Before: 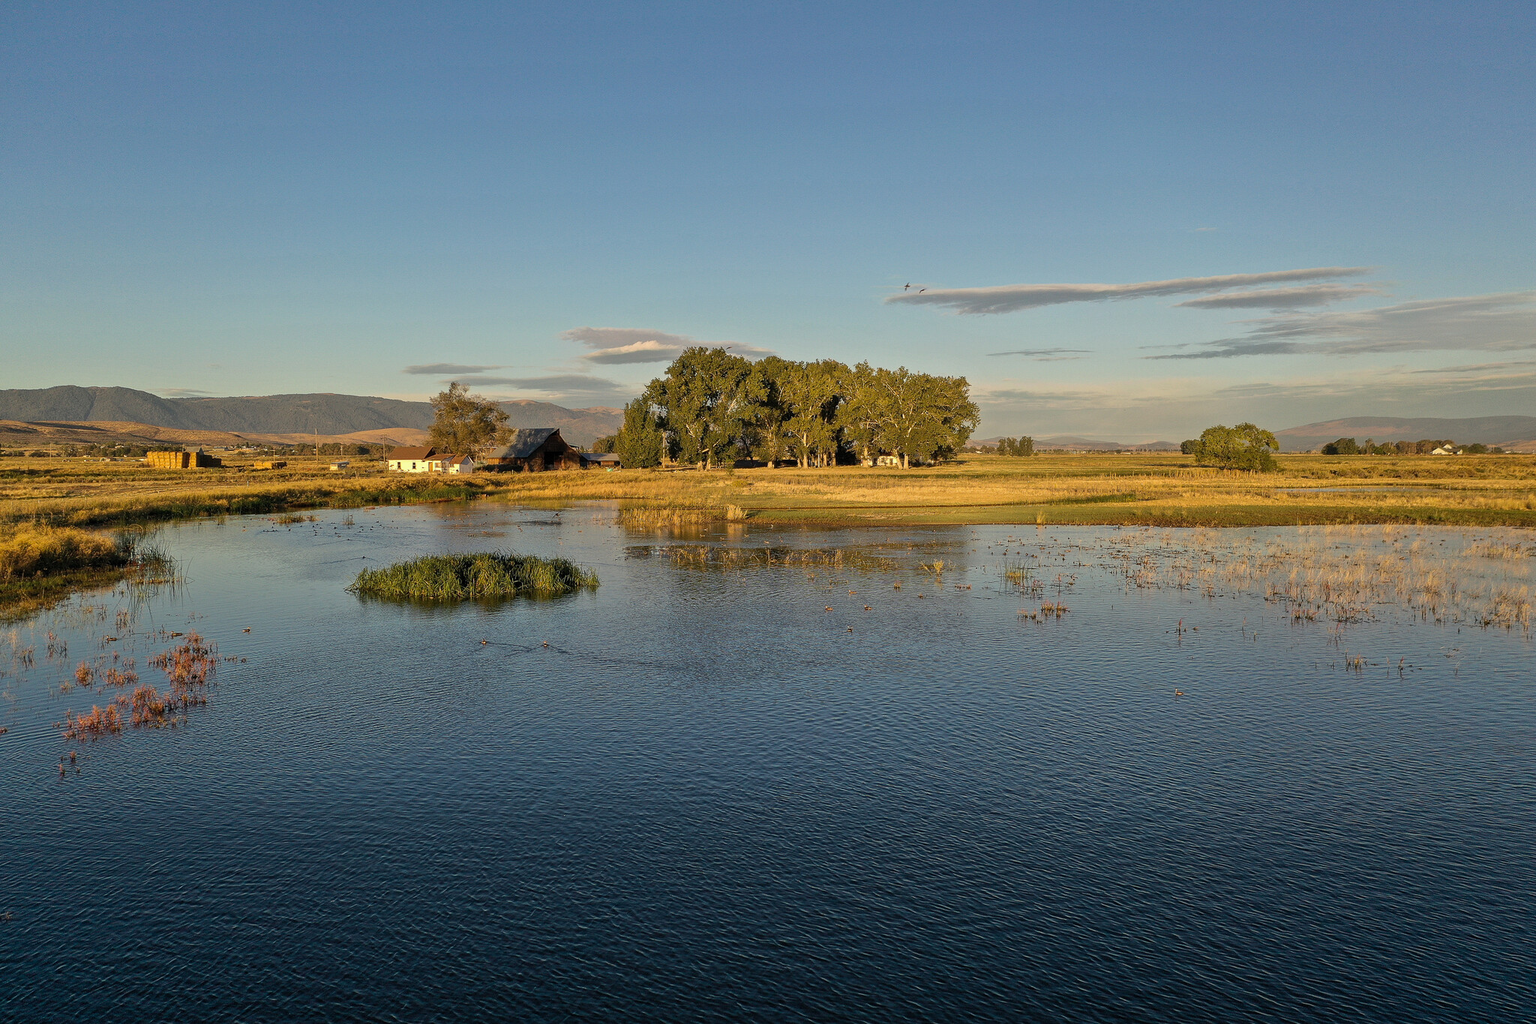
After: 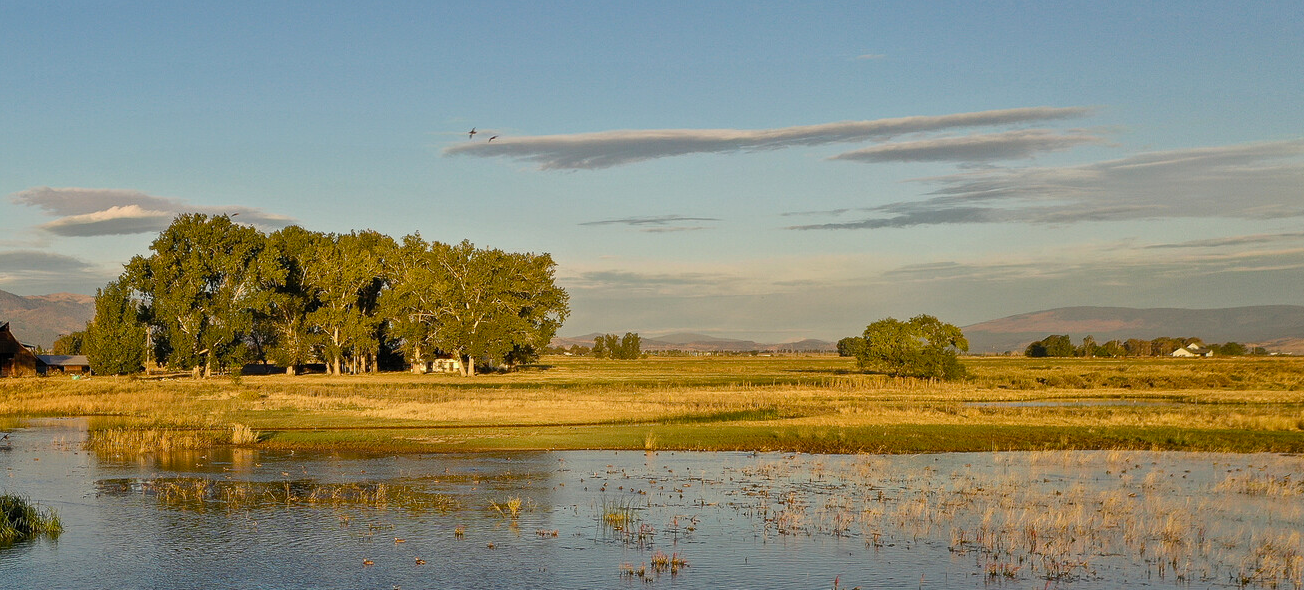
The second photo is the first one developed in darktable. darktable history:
color balance rgb: perceptual saturation grading › global saturation 20%, perceptual saturation grading › highlights -25%, perceptual saturation grading › shadows 25%
crop: left 36.005%, top 18.293%, right 0.31%, bottom 38.444%
